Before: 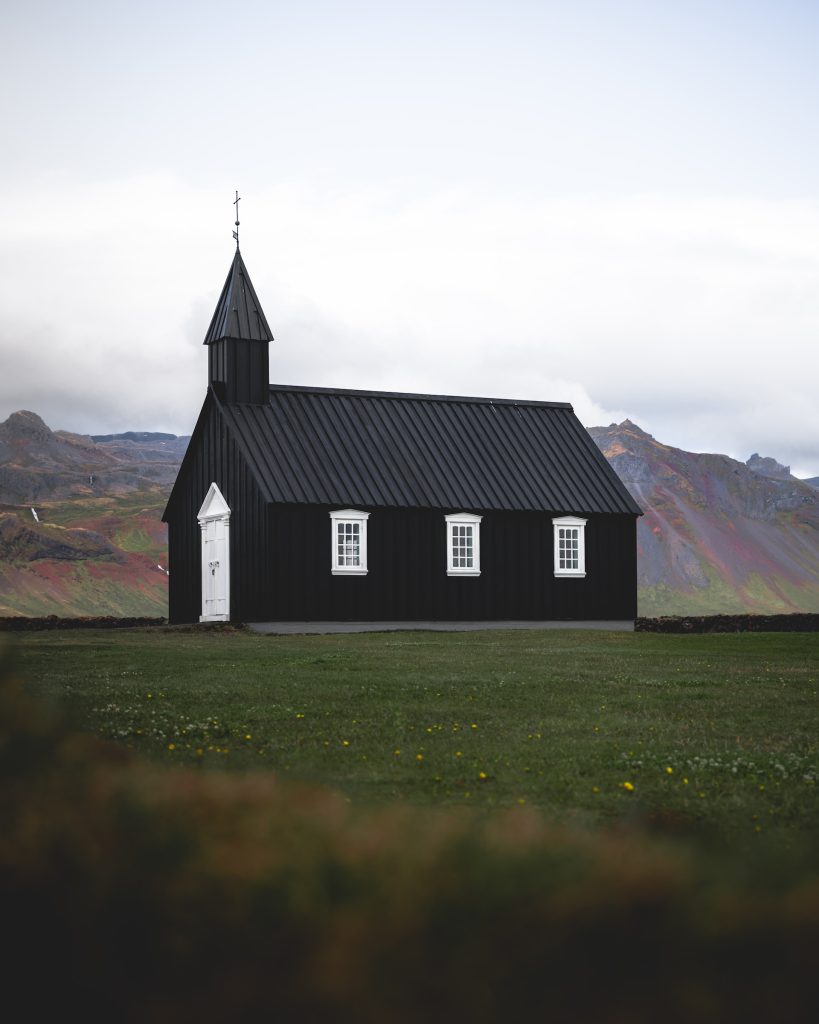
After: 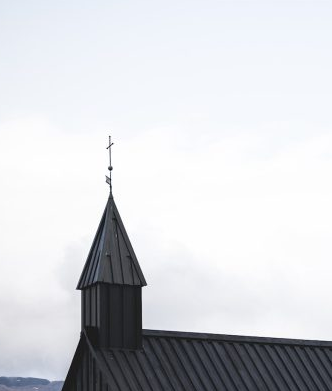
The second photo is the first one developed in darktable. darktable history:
crop: left 15.626%, top 5.446%, right 43.805%, bottom 56.339%
